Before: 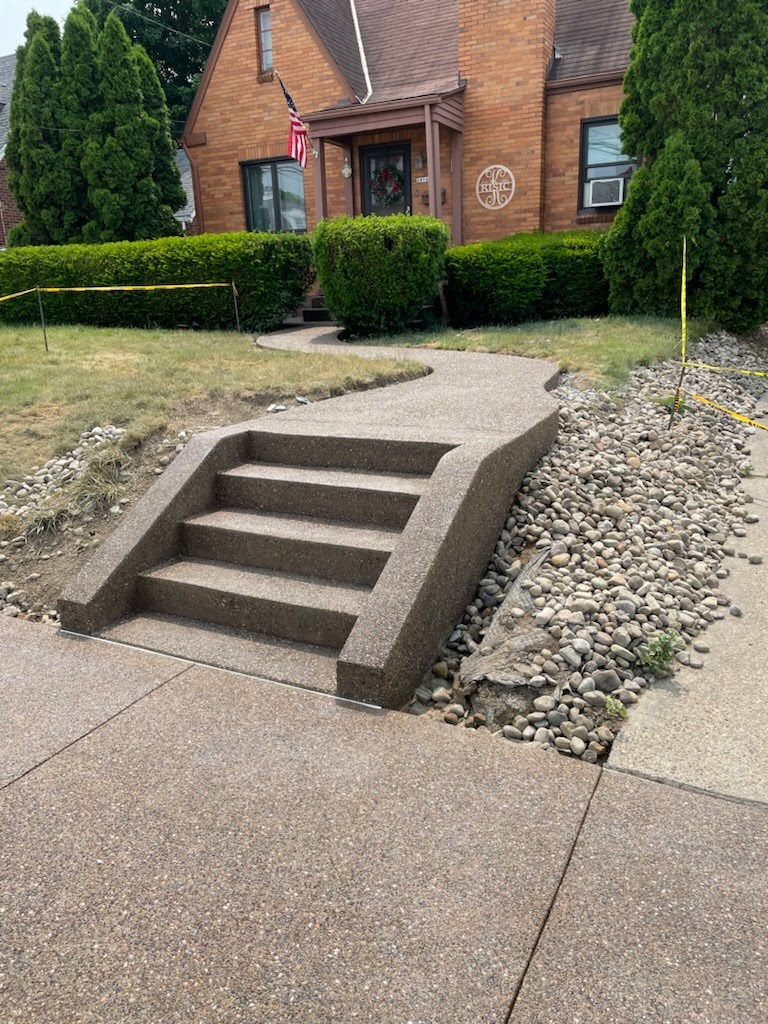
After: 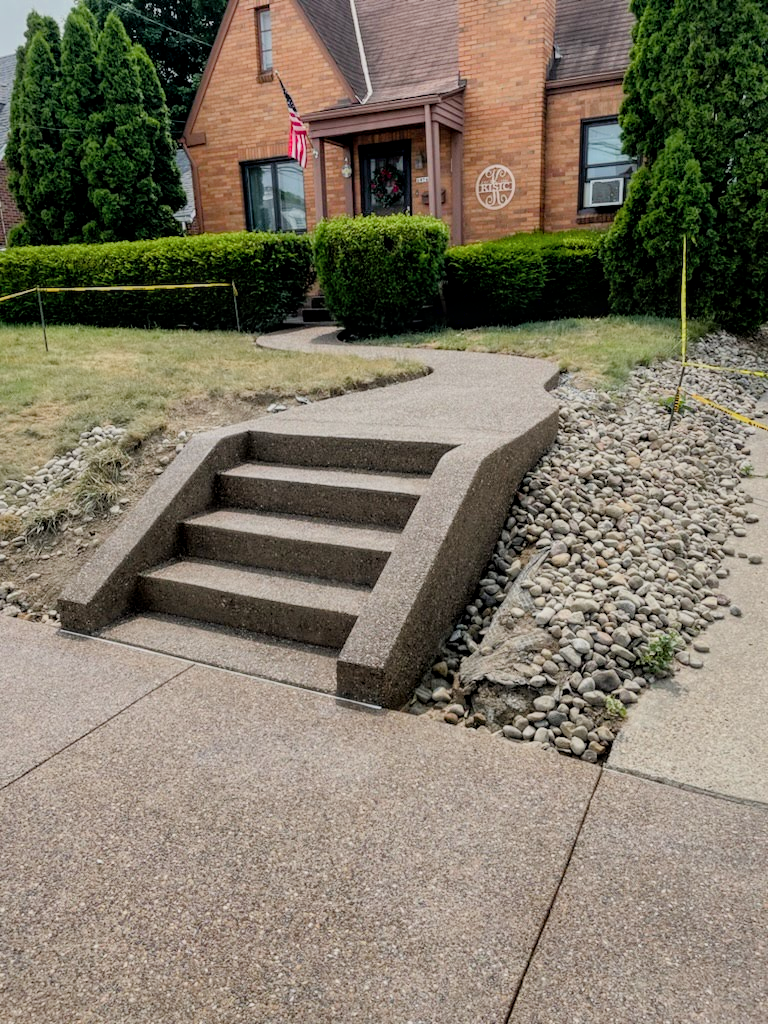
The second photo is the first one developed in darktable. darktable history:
local contrast: on, module defaults
filmic rgb: black relative exposure -3.78 EV, white relative exposure 2.39 EV, dynamic range scaling -49.39%, hardness 3.47, latitude 30.95%, contrast 1.796, preserve chrominance max RGB, color science v6 (2022), contrast in shadows safe, contrast in highlights safe
shadows and highlights: on, module defaults
color balance rgb: perceptual saturation grading › global saturation 15.65%, perceptual saturation grading › highlights -19.639%, perceptual saturation grading › shadows 19.278%, contrast -29.921%
